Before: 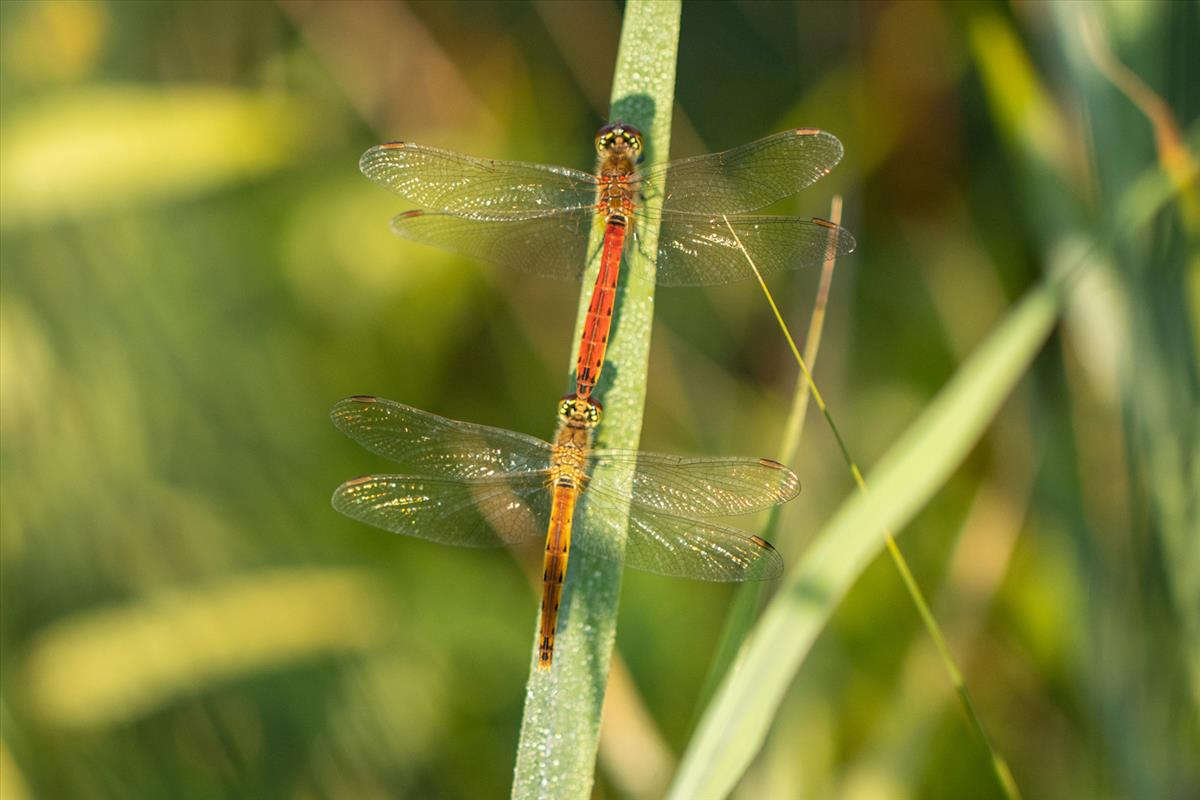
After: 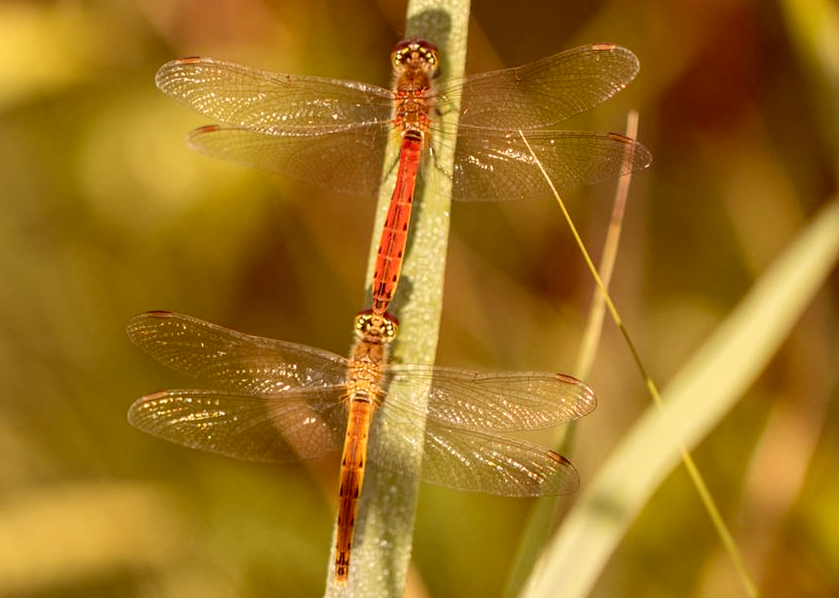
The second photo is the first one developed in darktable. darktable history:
crop and rotate: left 17.046%, top 10.659%, right 12.989%, bottom 14.553%
color correction: highlights a* 9.03, highlights b* 8.71, shadows a* 40, shadows b* 40, saturation 0.8
